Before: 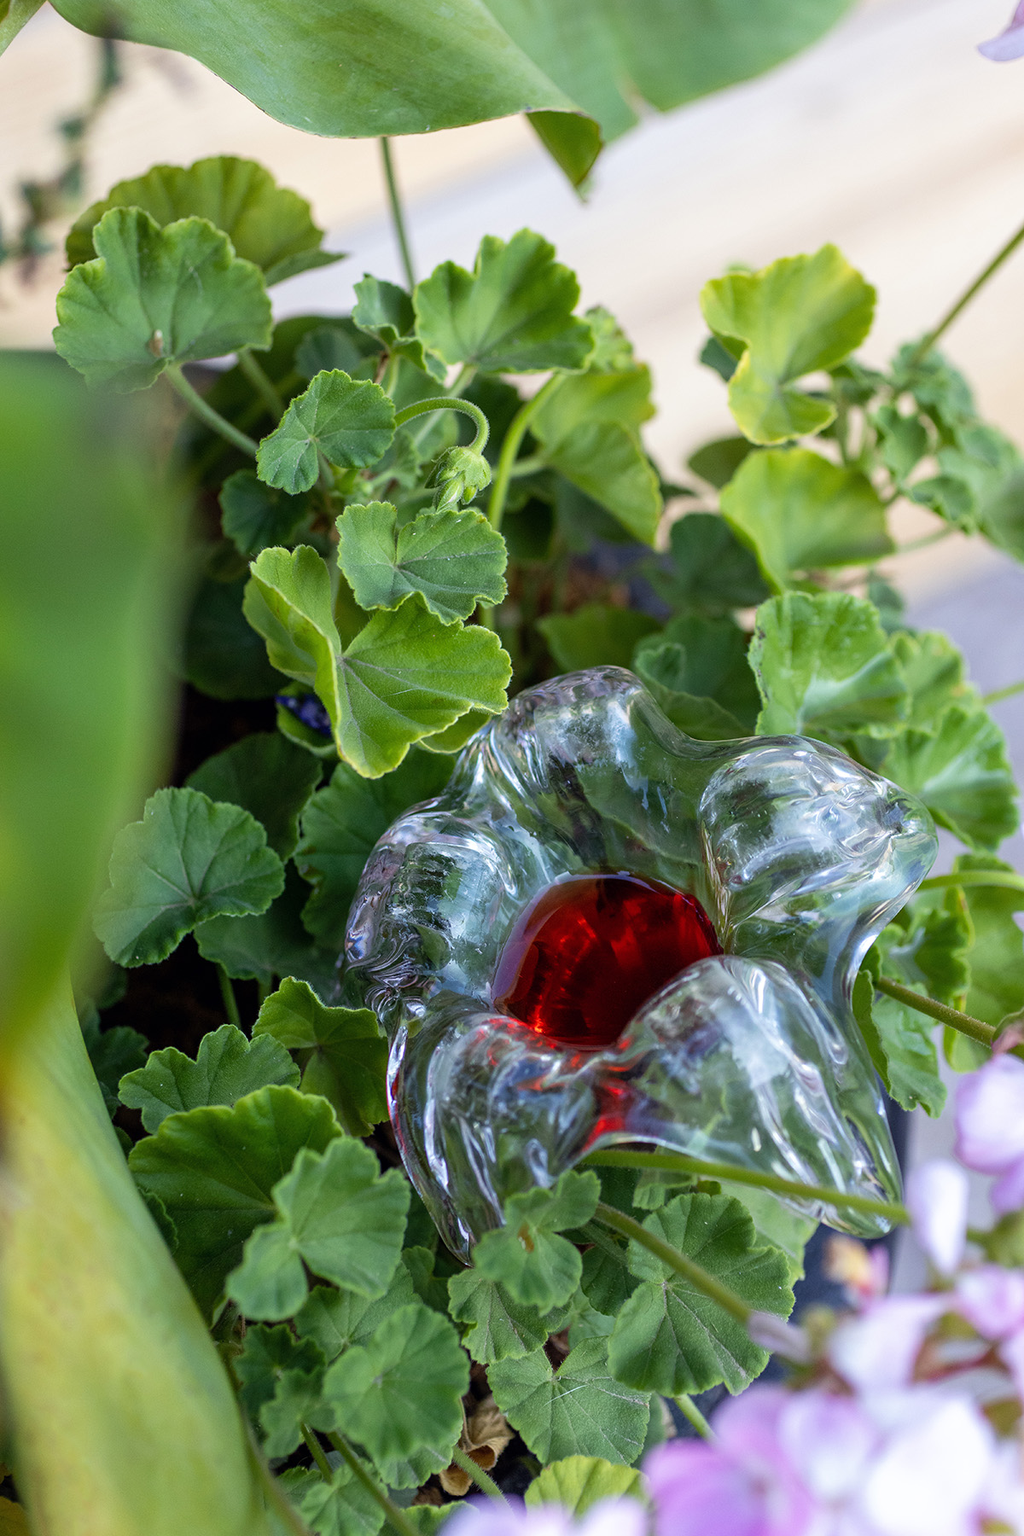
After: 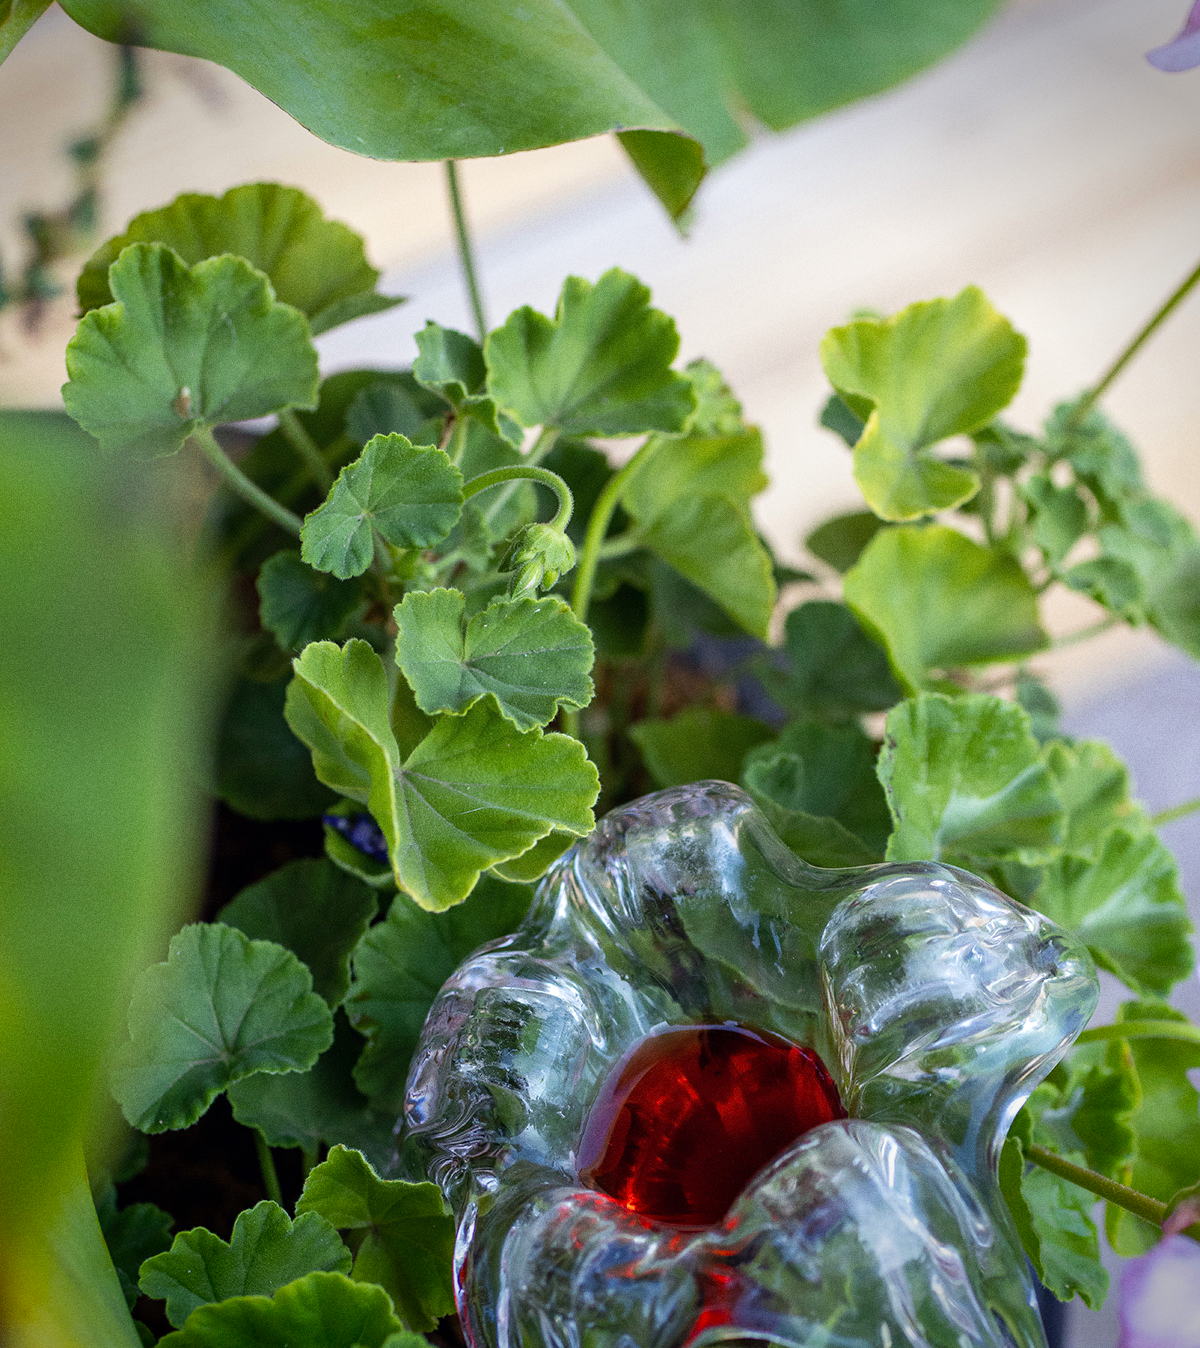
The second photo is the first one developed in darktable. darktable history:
vignetting: fall-off start 88.53%, fall-off radius 44.2%, saturation 0.376, width/height ratio 1.161
crop: bottom 24.967%
grain: coarseness 0.09 ISO
tone equalizer: on, module defaults
